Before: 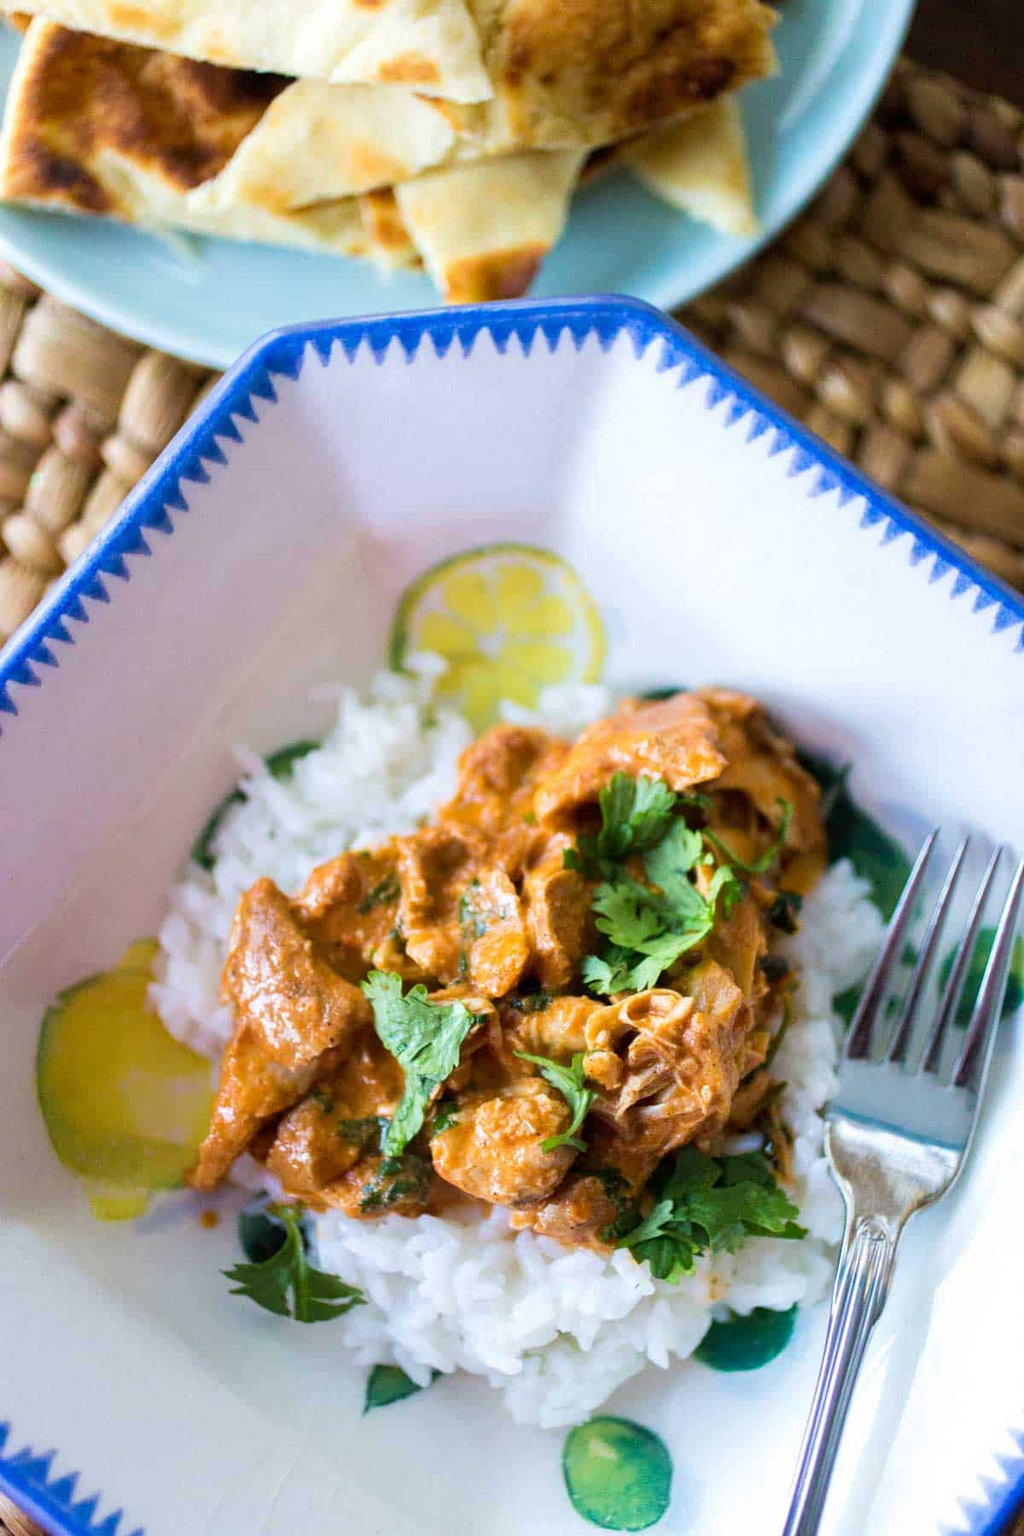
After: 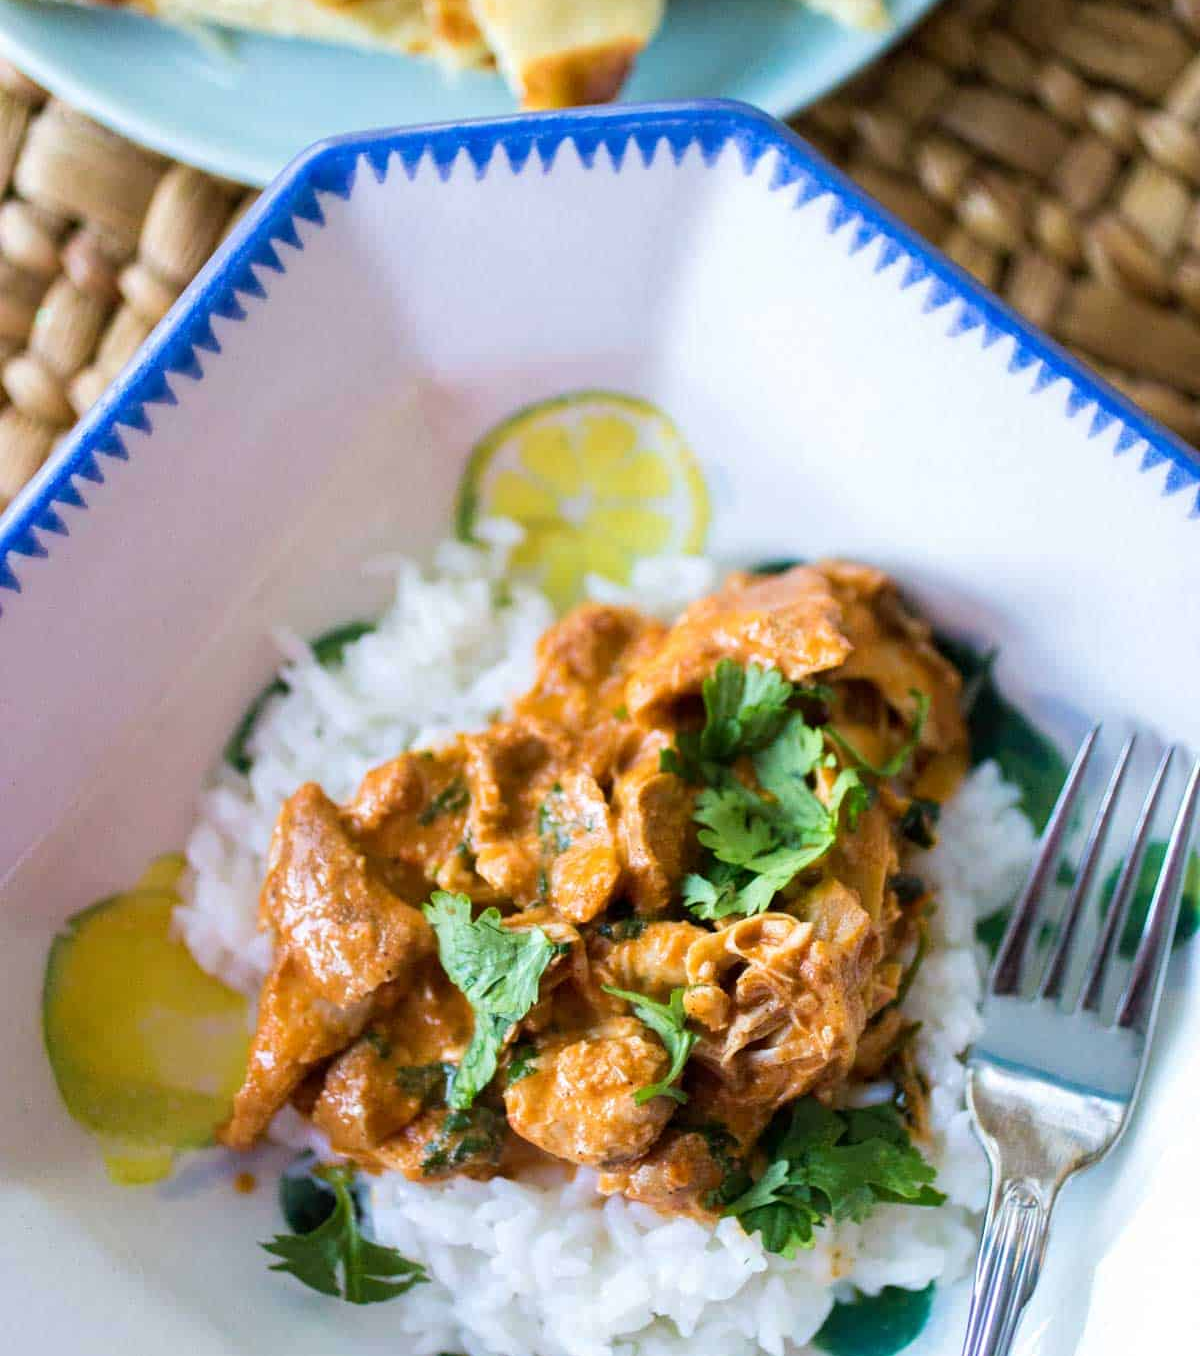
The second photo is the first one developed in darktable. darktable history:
crop: top 13.71%, bottom 10.955%
